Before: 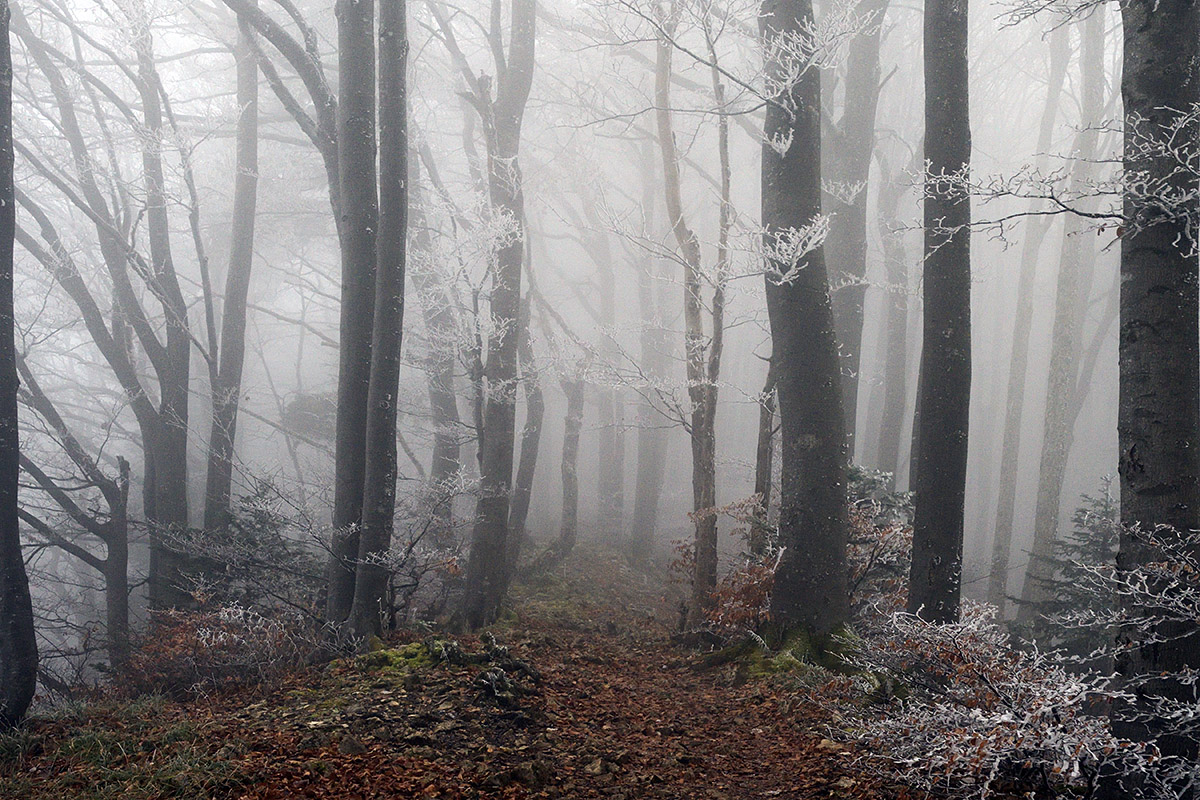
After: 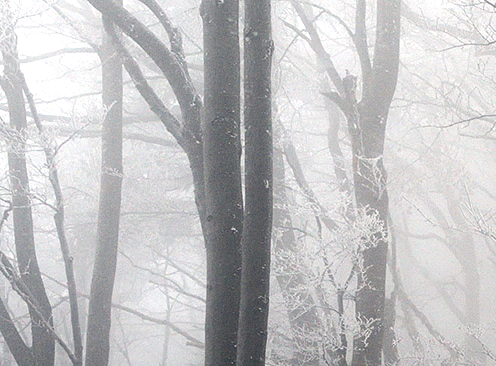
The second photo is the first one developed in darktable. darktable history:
crop and rotate: left 11.287%, top 0.108%, right 47.318%, bottom 54.024%
color zones: process mode strong
levels: levels [0.062, 0.494, 0.925]
